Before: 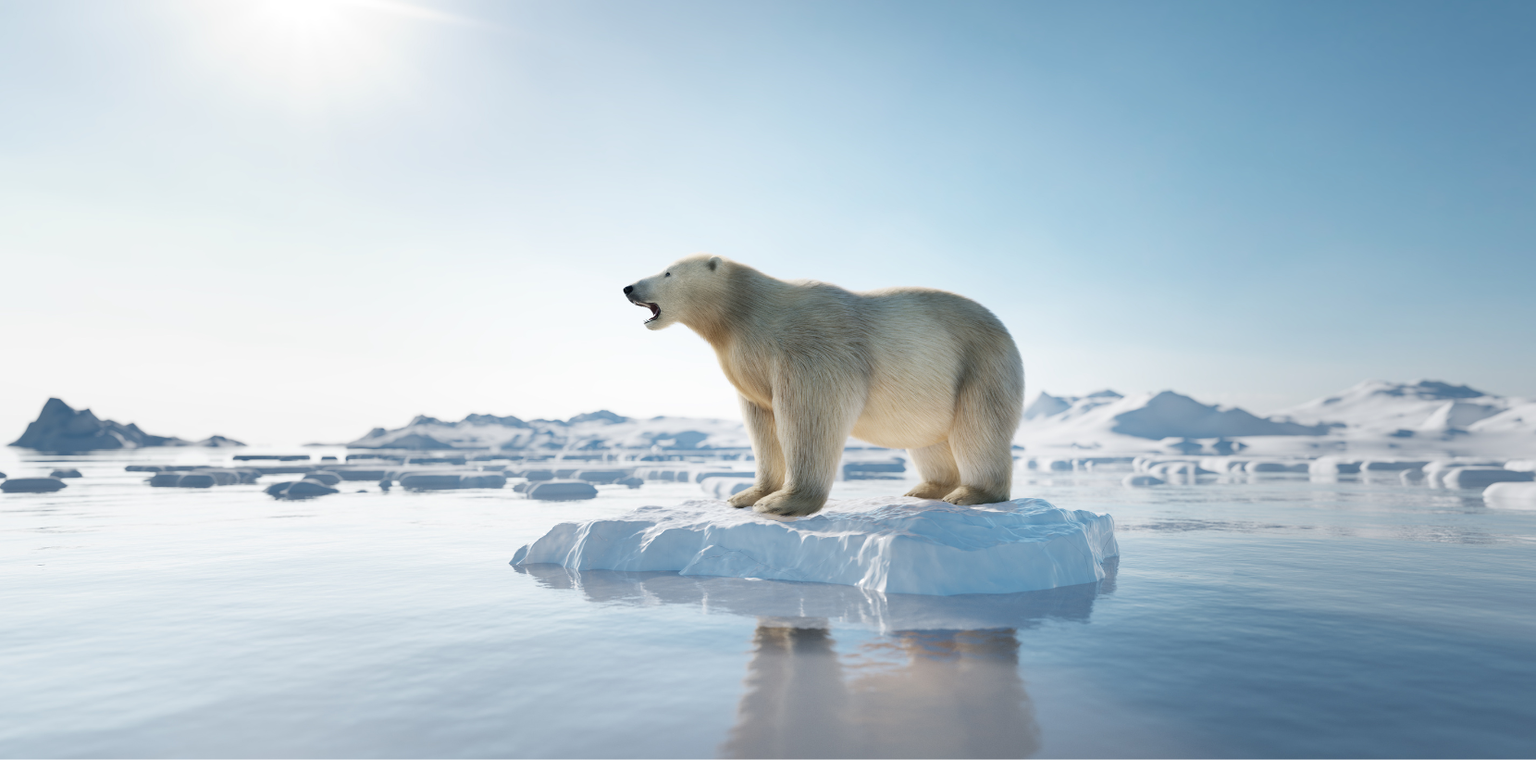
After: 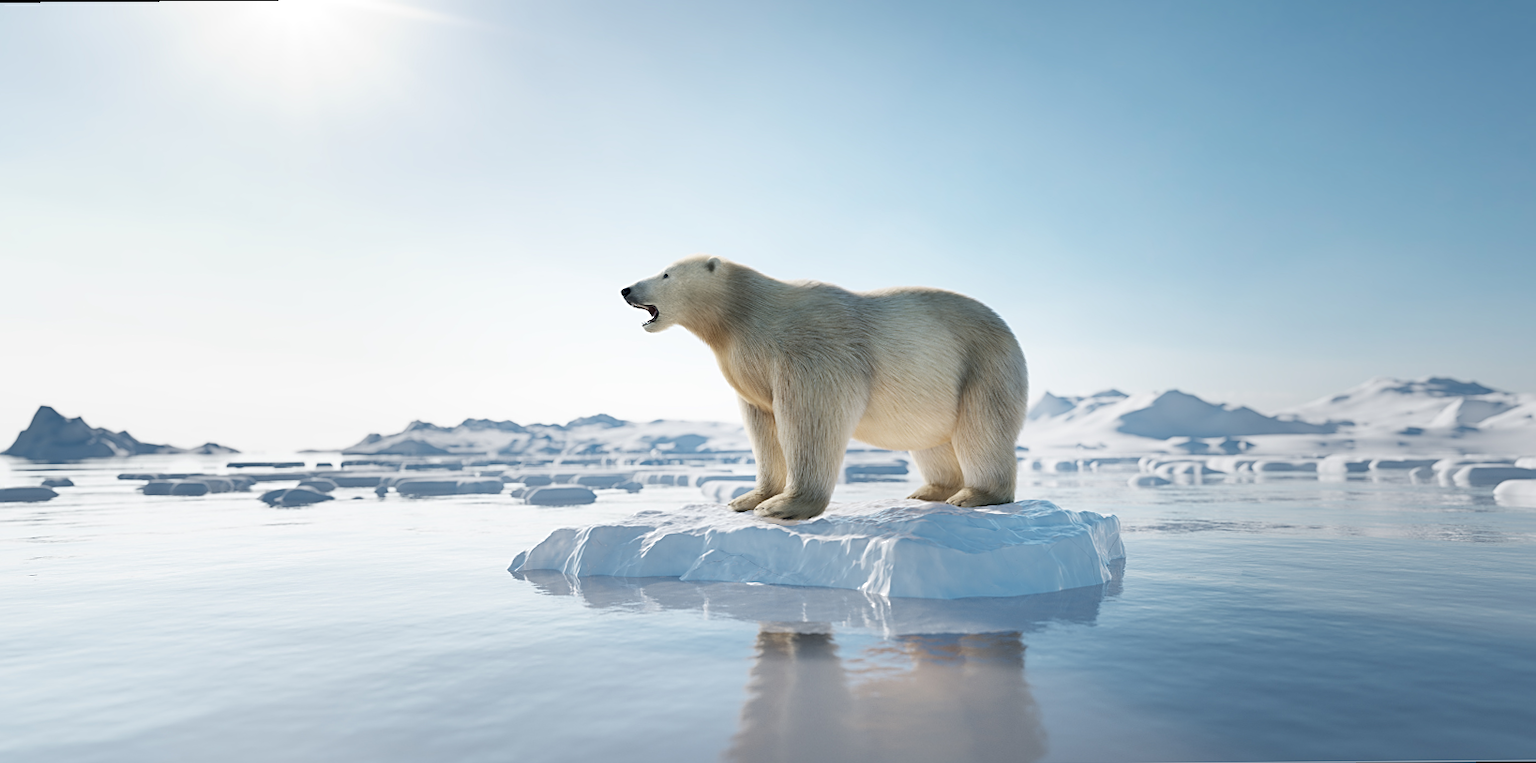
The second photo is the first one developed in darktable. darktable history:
rotate and perspective: rotation -0.45°, automatic cropping original format, crop left 0.008, crop right 0.992, crop top 0.012, crop bottom 0.988
sharpen: on, module defaults
